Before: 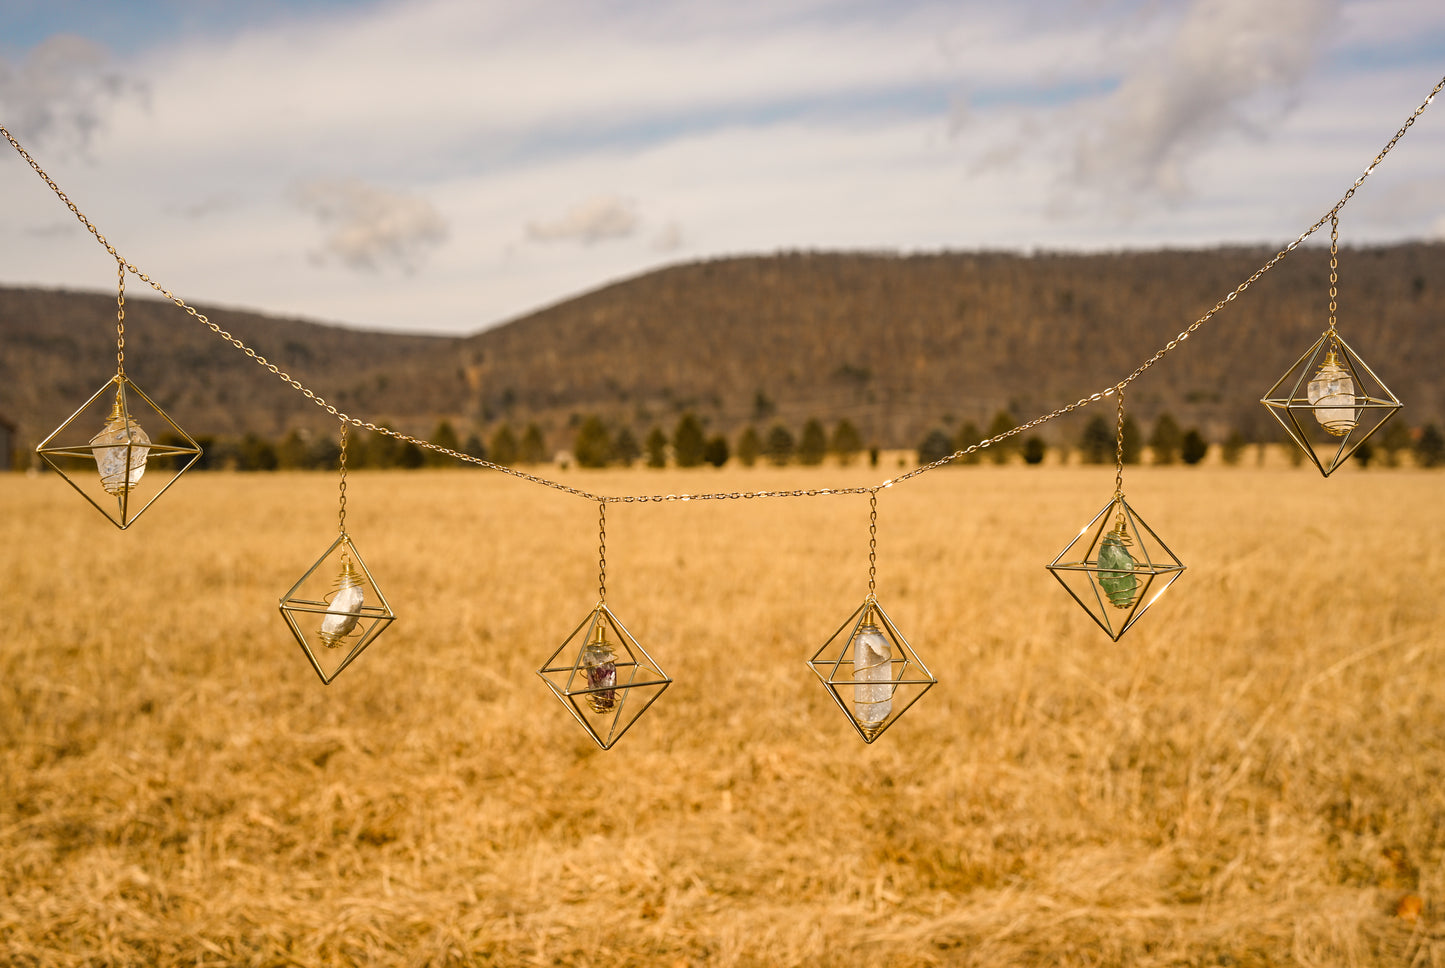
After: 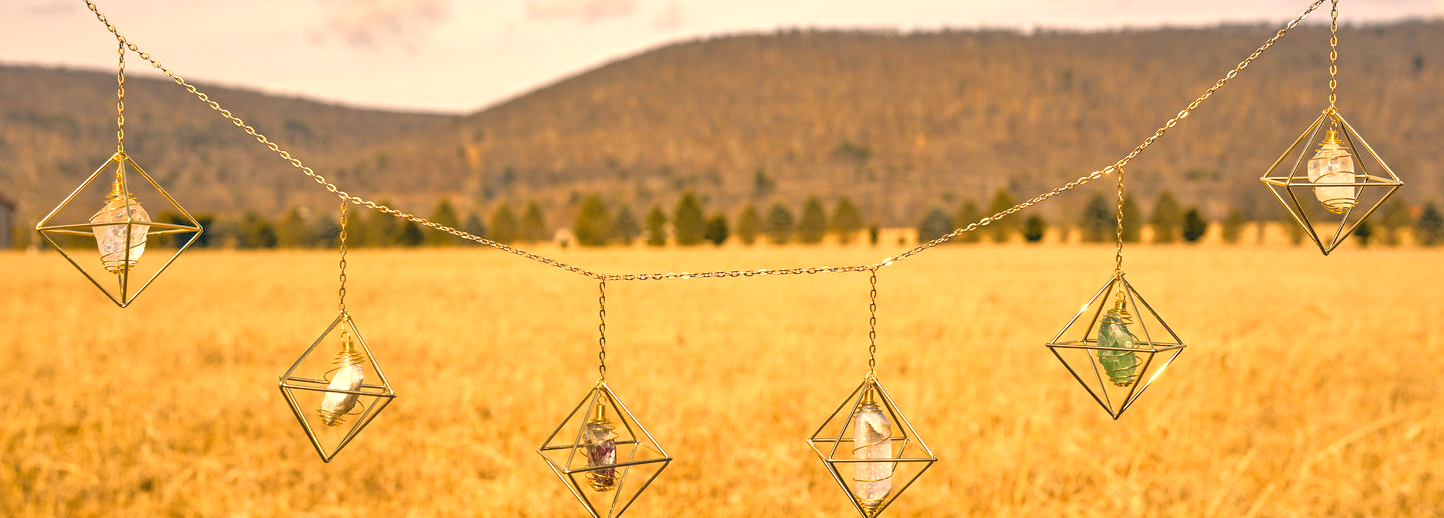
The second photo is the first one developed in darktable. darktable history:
color correction: highlights a* 10.32, highlights b* 14.66, shadows a* -9.59, shadows b* -15.02
exposure: black level correction 0.001, exposure 0.5 EV, compensate exposure bias true, compensate highlight preservation false
tone equalizer: -7 EV 0.15 EV, -6 EV 0.6 EV, -5 EV 1.15 EV, -4 EV 1.33 EV, -3 EV 1.15 EV, -2 EV 0.6 EV, -1 EV 0.15 EV, mask exposure compensation -0.5 EV
crop and rotate: top 23.043%, bottom 23.437%
